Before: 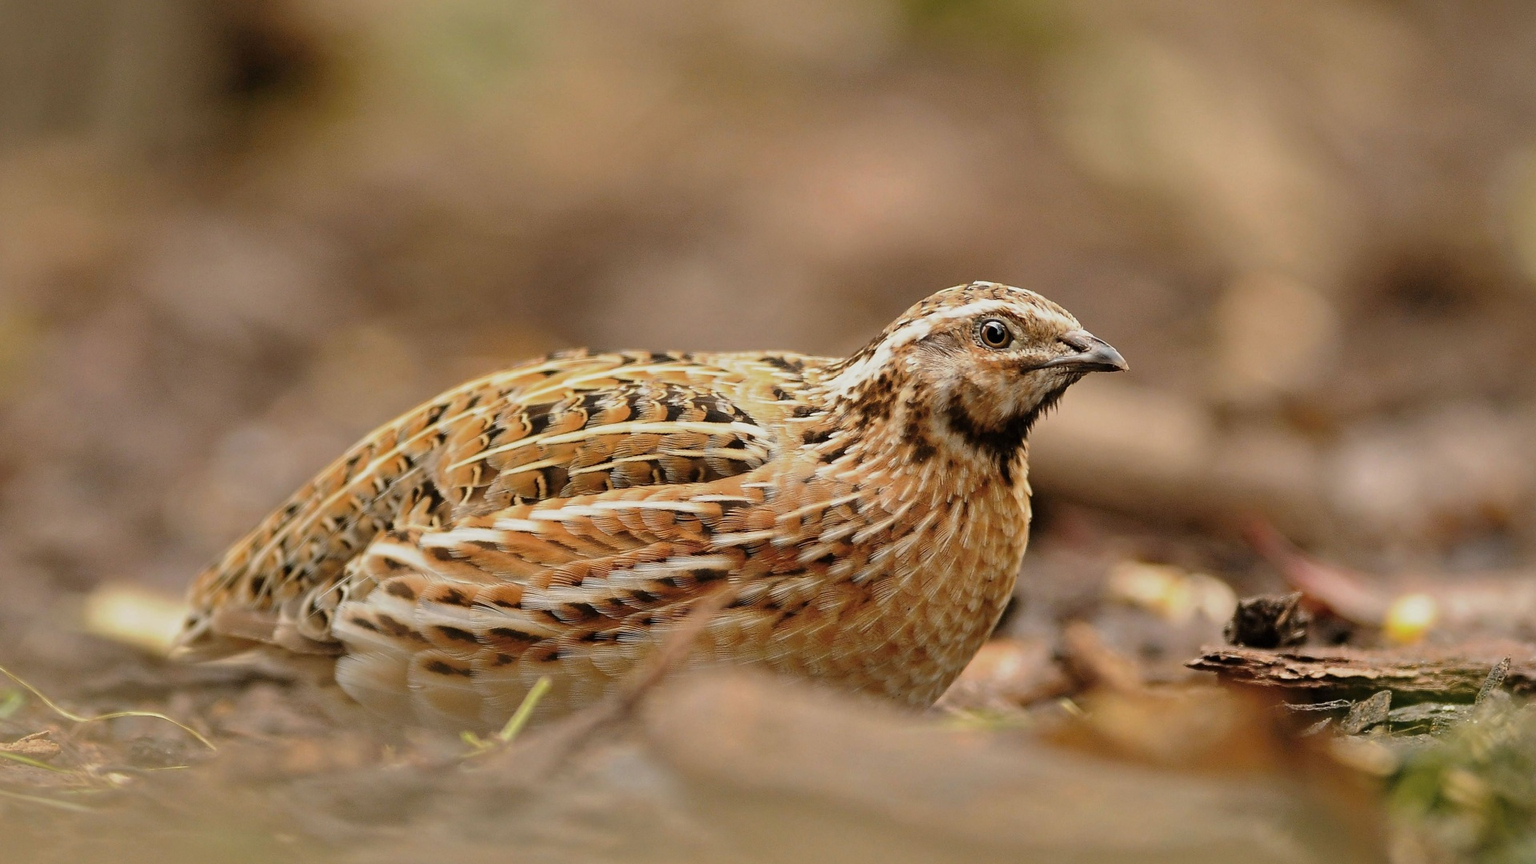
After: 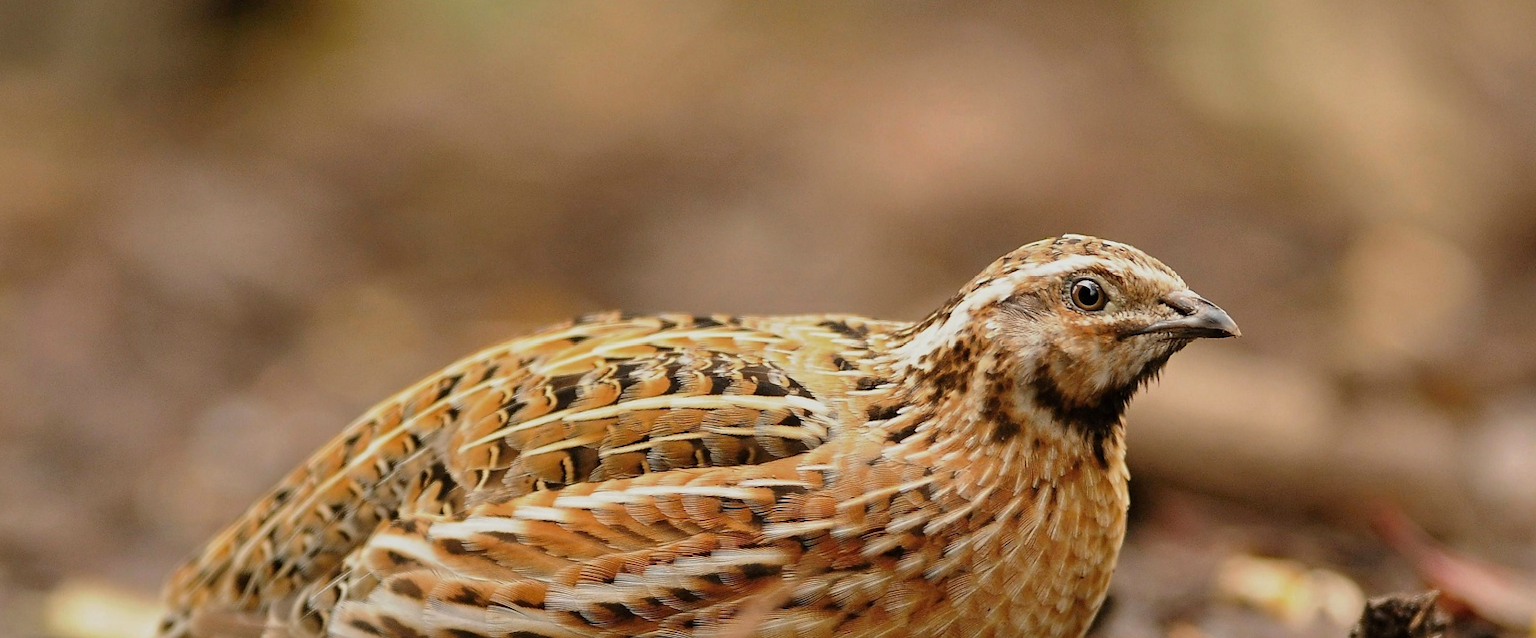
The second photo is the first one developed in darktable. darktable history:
crop: left 3.015%, top 8.969%, right 9.647%, bottom 26.457%
color zones: curves: ch1 [(0, 0.525) (0.143, 0.556) (0.286, 0.52) (0.429, 0.5) (0.571, 0.5) (0.714, 0.5) (0.857, 0.503) (1, 0.525)]
